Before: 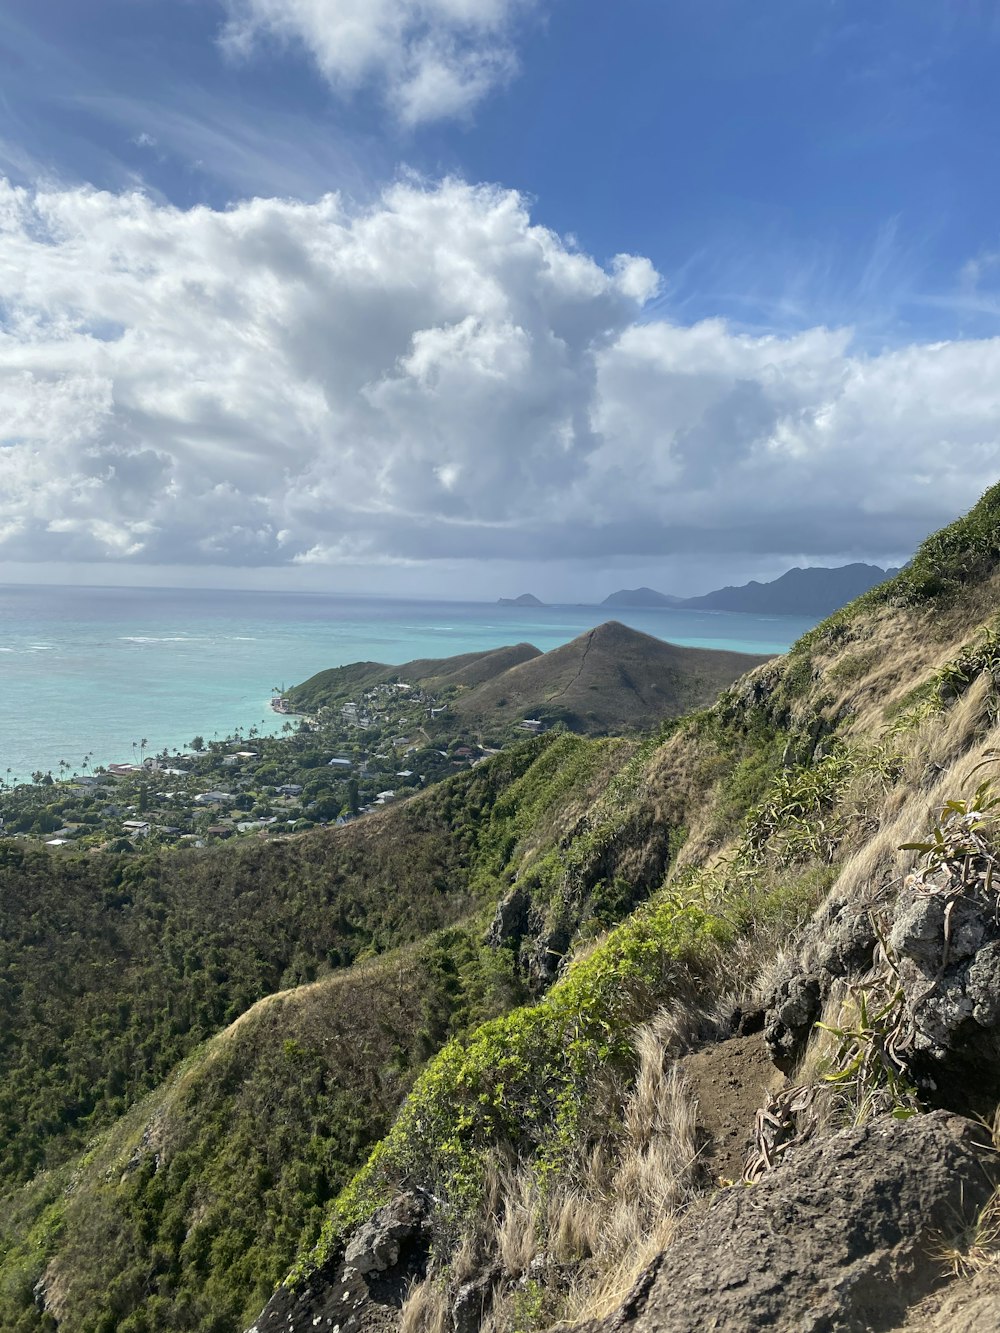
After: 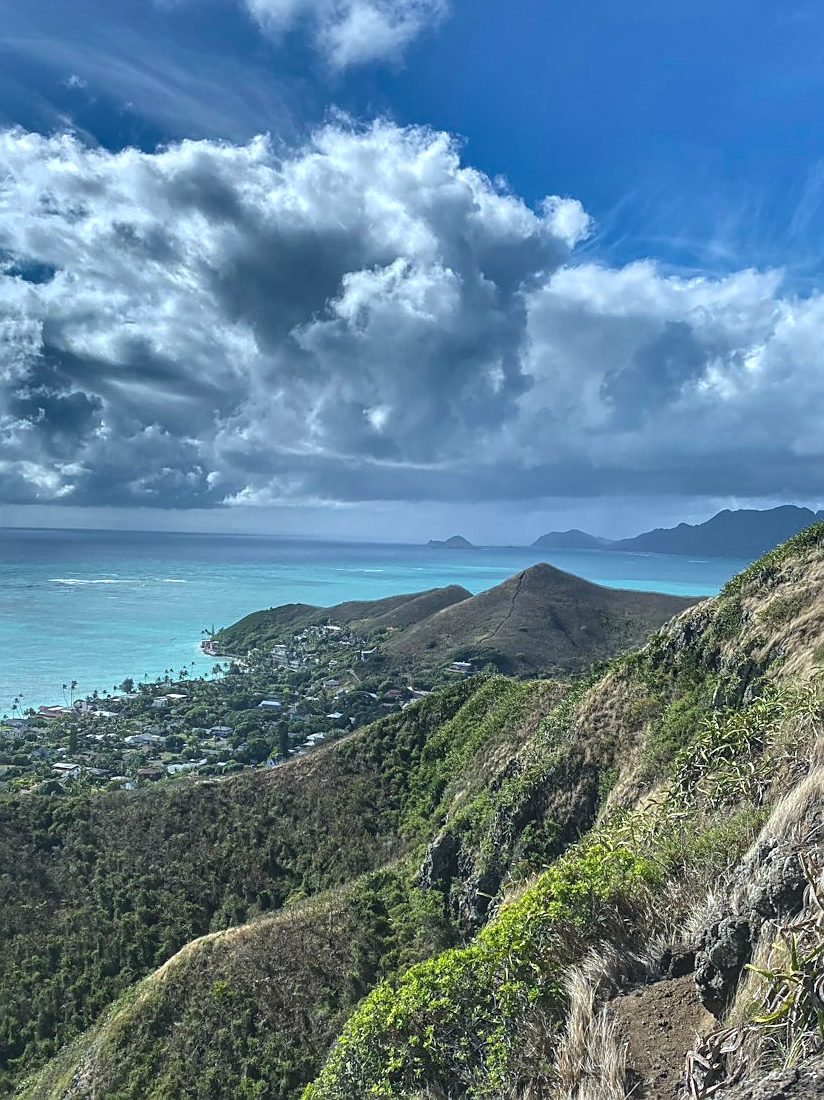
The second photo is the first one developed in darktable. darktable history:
crop and rotate: left 7.047%, top 4.418%, right 10.541%, bottom 13.039%
shadows and highlights: shadows 20.96, highlights -81.41, soften with gaussian
sharpen: on, module defaults
local contrast: detail 130%
exposure: black level correction -0.016, compensate highlight preservation false
color calibration: illuminant custom, x 0.368, y 0.373, temperature 4341.96 K
